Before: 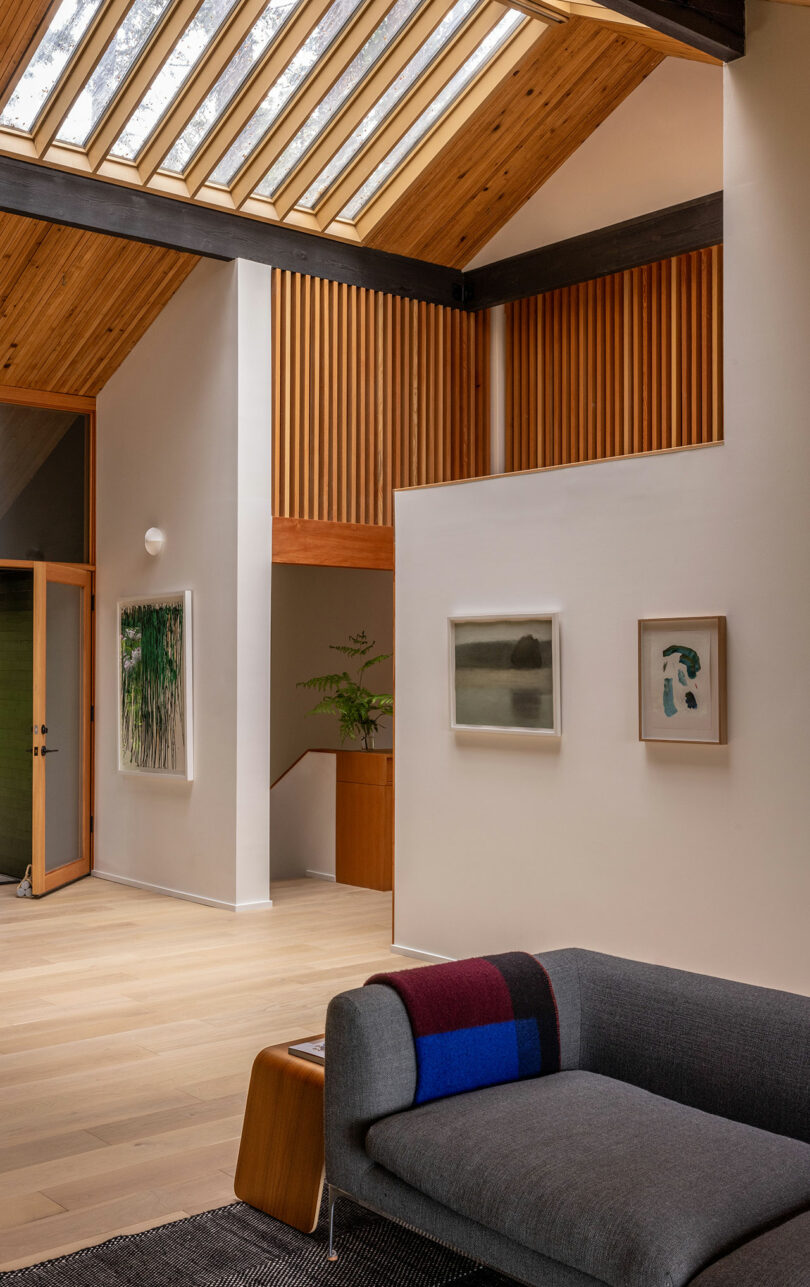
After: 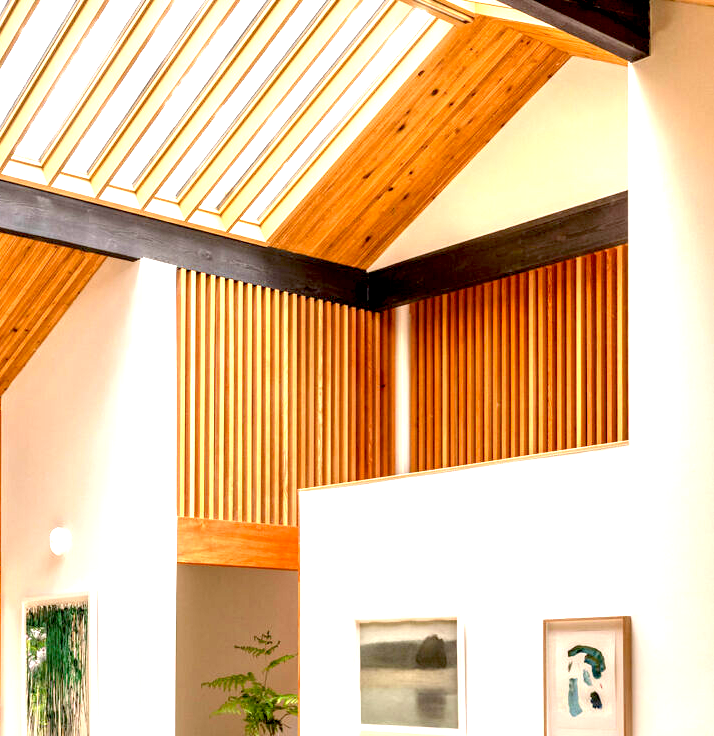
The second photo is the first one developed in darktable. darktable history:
crop and rotate: left 11.812%, bottom 42.776%
tone equalizer: on, module defaults
exposure: black level correction 0.005, exposure 2.084 EV, compensate highlight preservation false
